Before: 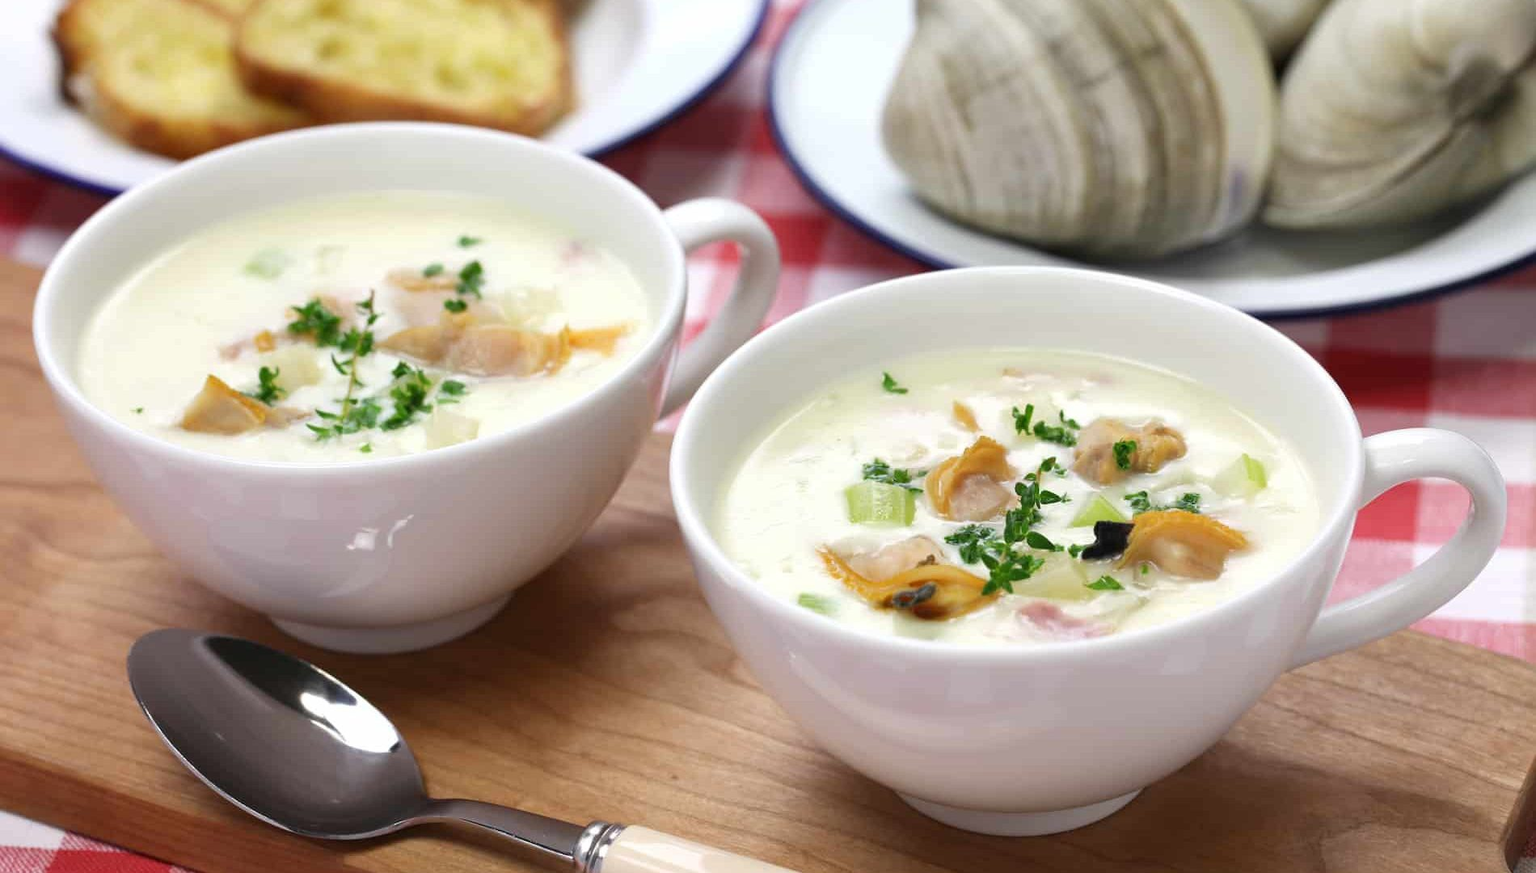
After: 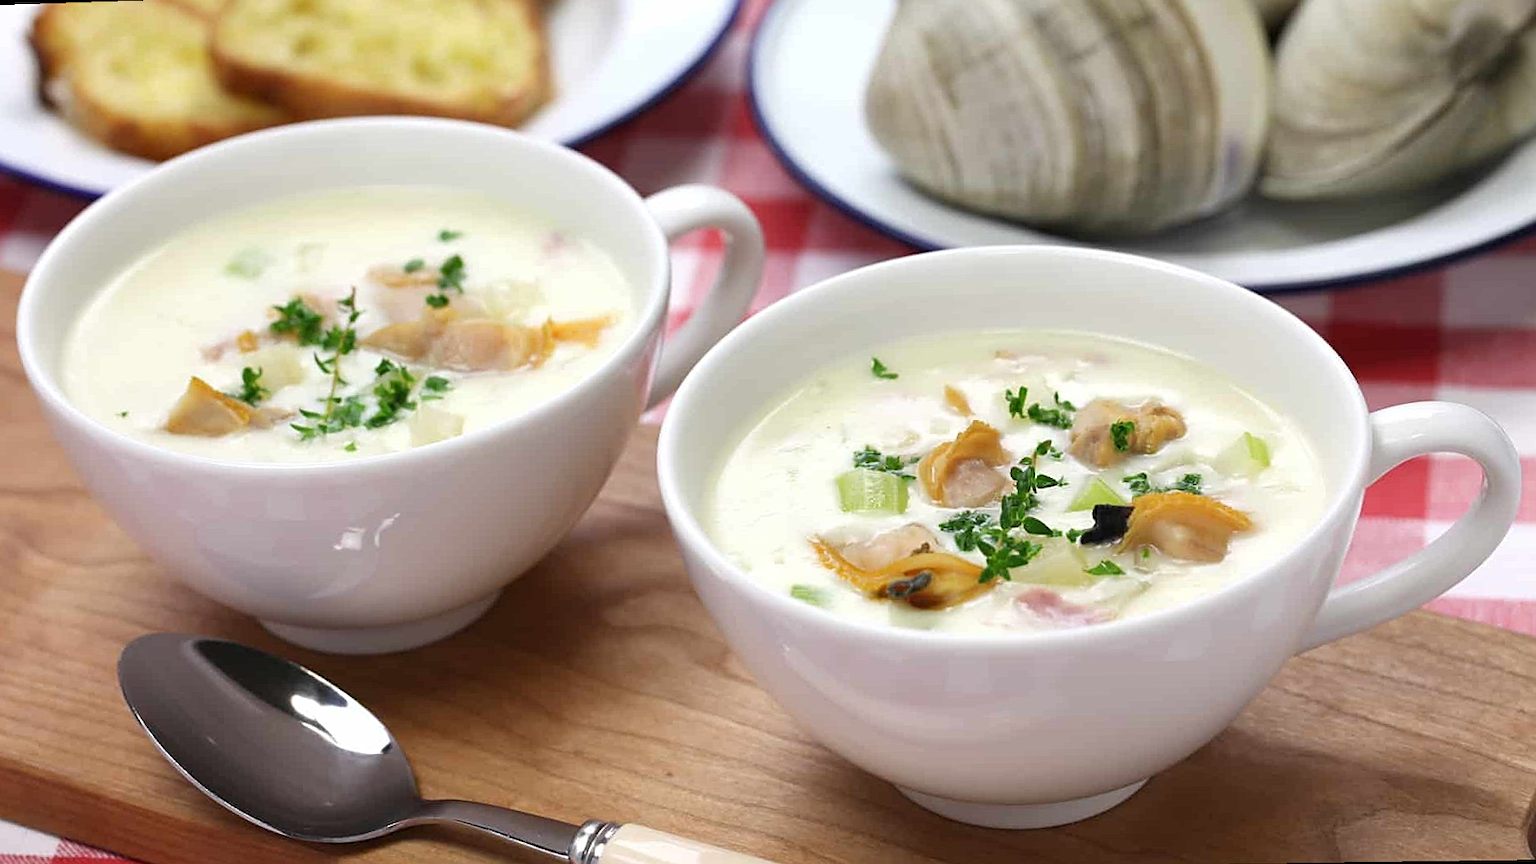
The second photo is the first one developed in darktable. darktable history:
rotate and perspective: rotation -1.32°, lens shift (horizontal) -0.031, crop left 0.015, crop right 0.985, crop top 0.047, crop bottom 0.982
sharpen: on, module defaults
